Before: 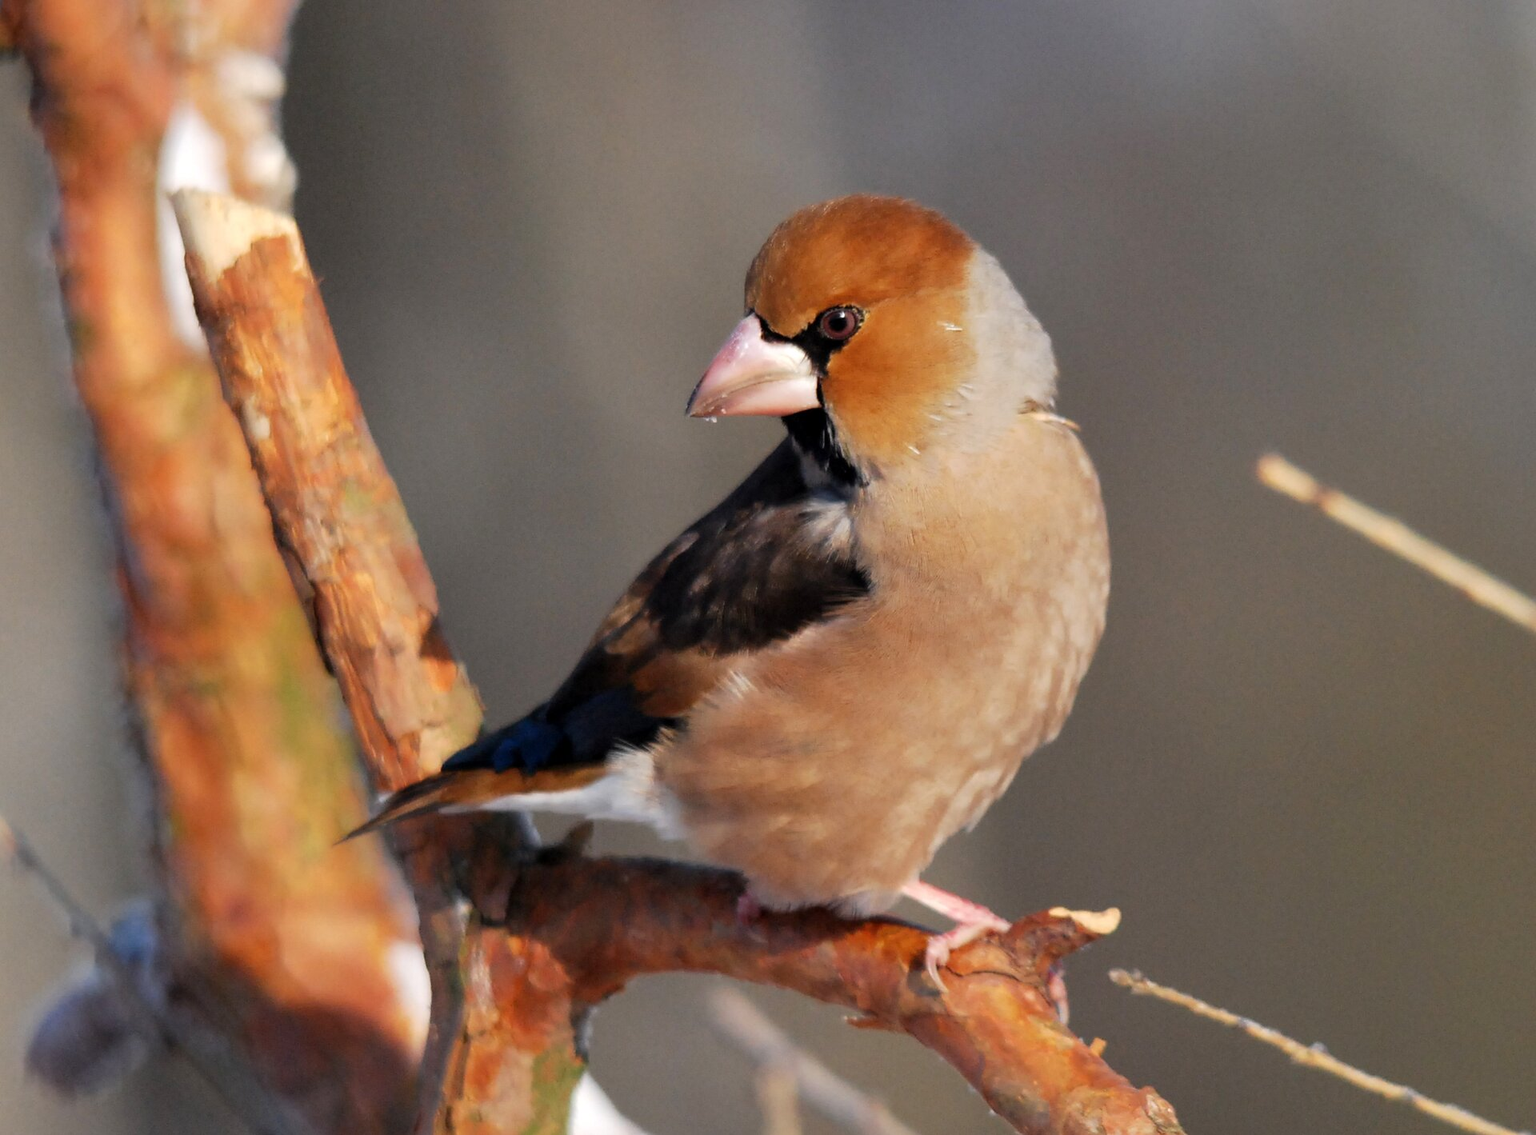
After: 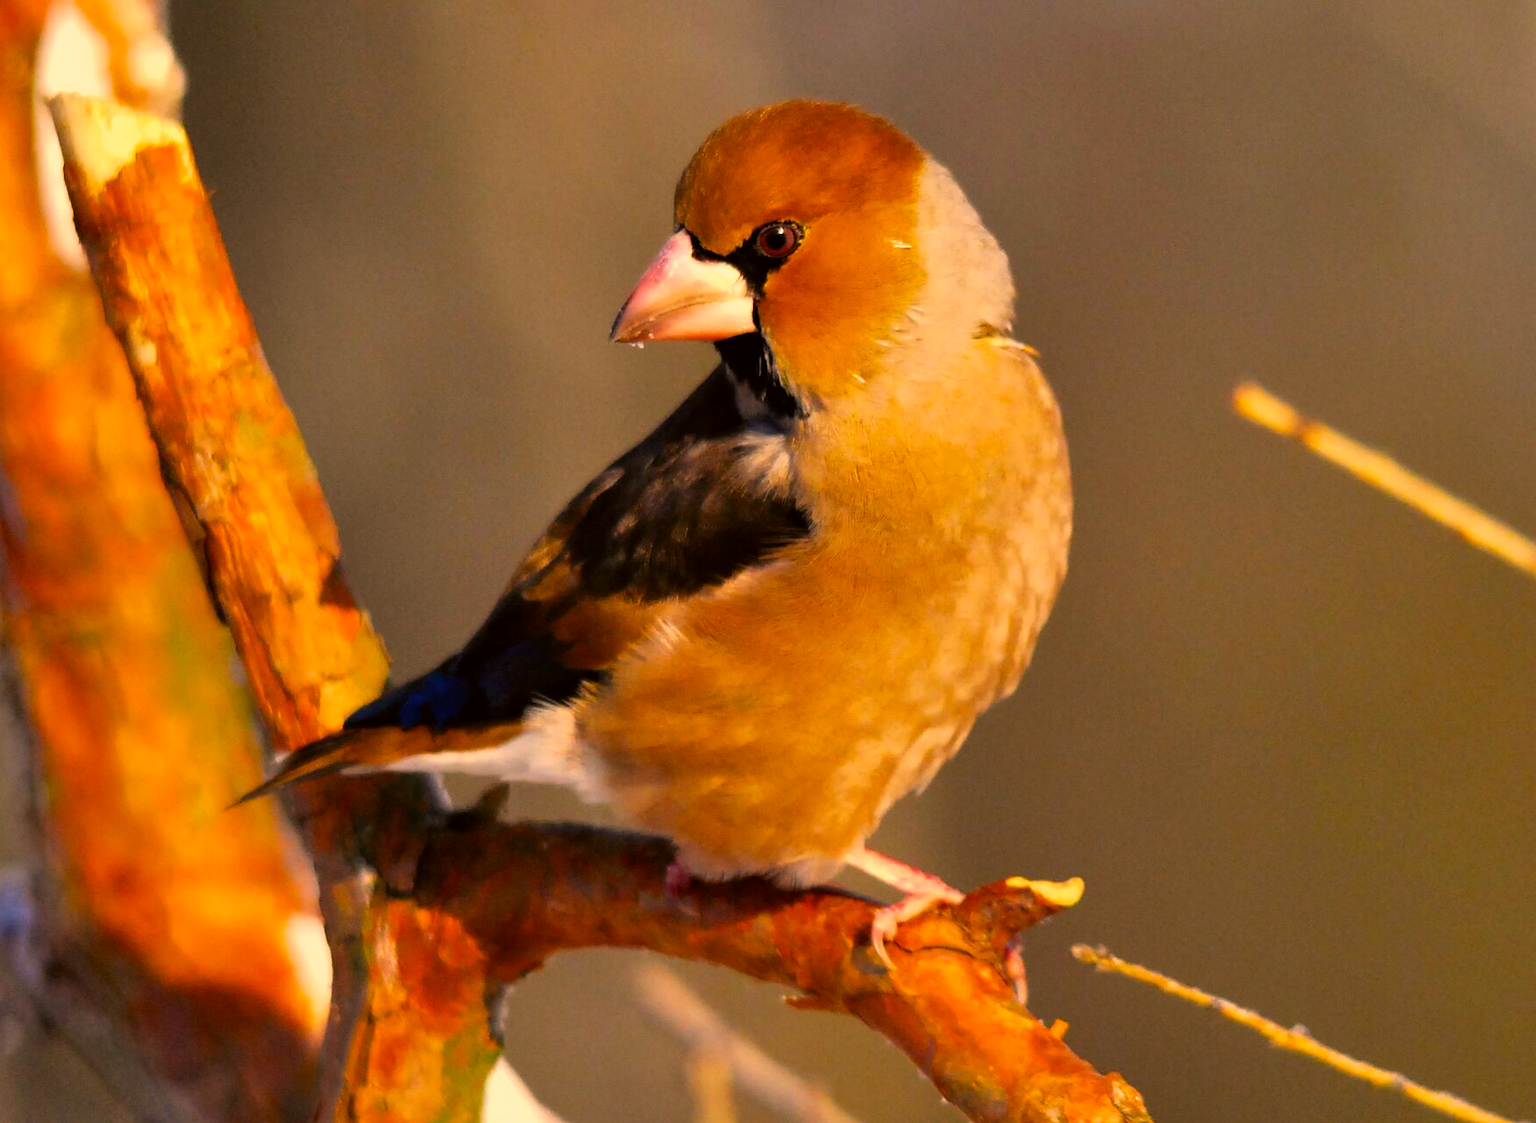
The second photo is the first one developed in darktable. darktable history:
shadows and highlights: radius 108.52, shadows 44.07, highlights -67.8, low approximation 0.01, soften with gaussian
color correction: highlights a* 17.94, highlights b* 35.39, shadows a* 1.48, shadows b* 6.42, saturation 1.01
tone equalizer: on, module defaults
crop and rotate: left 8.262%, top 9.226%
color balance rgb: linear chroma grading › global chroma 50%, perceptual saturation grading › global saturation 2.34%, global vibrance 6.64%, contrast 12.71%, saturation formula JzAzBz (2021)
